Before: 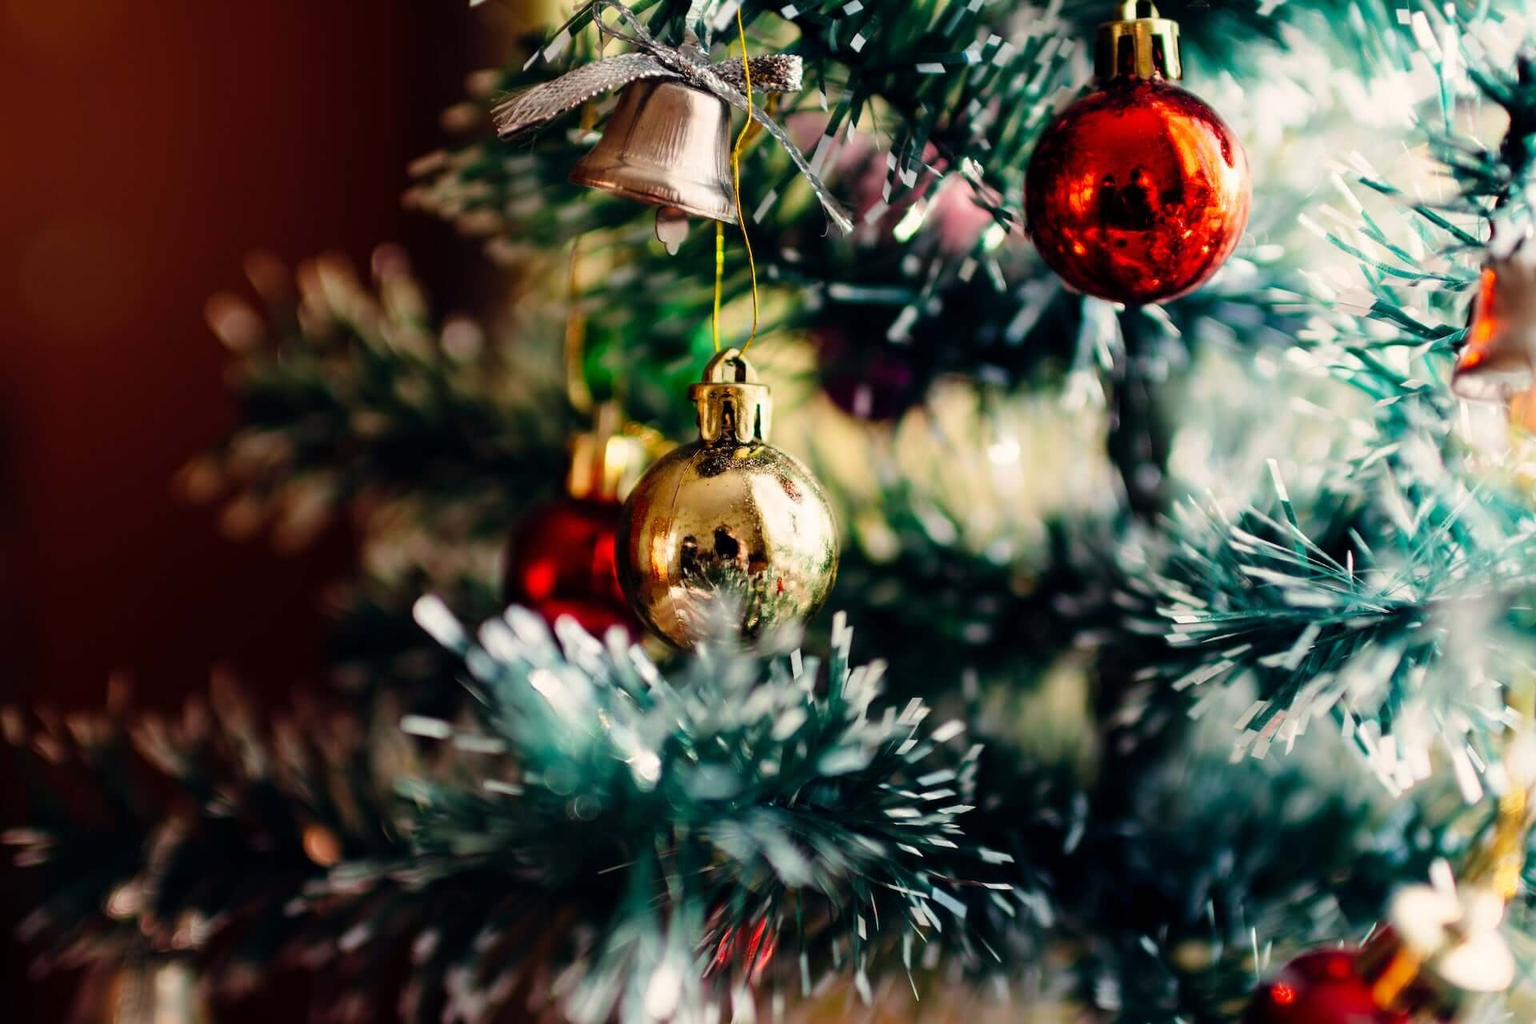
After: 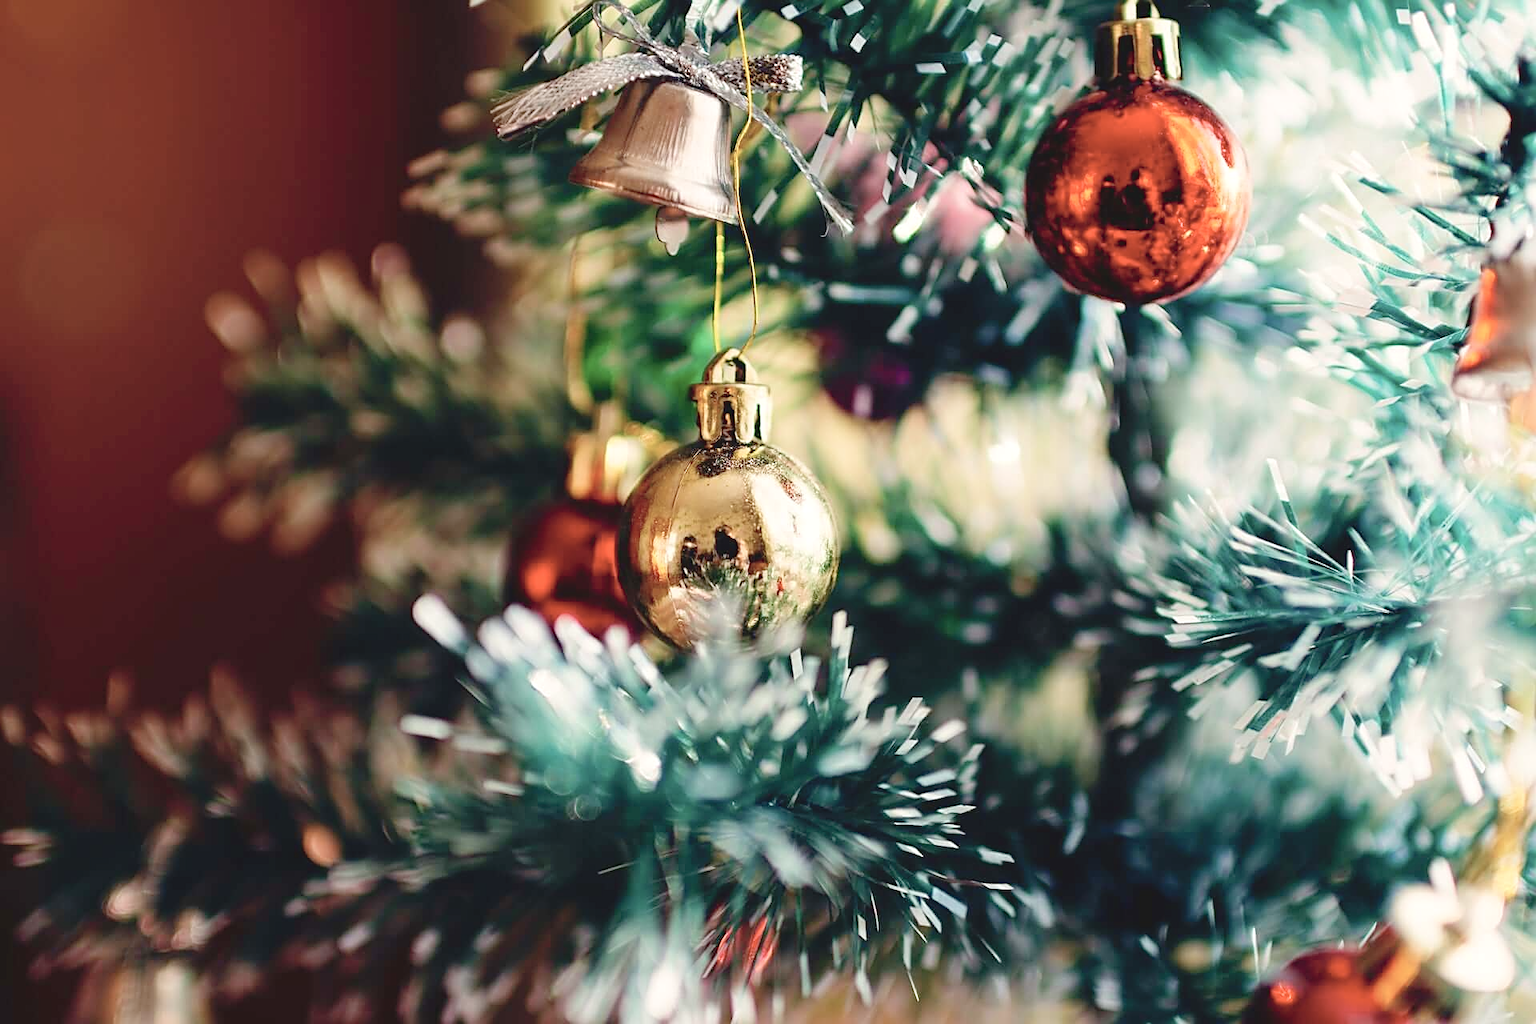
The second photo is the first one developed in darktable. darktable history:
contrast brightness saturation: contrast -0.05, saturation -0.41
sharpen: on, module defaults
levels: levels [0, 0.397, 0.955]
velvia: strength 15%
